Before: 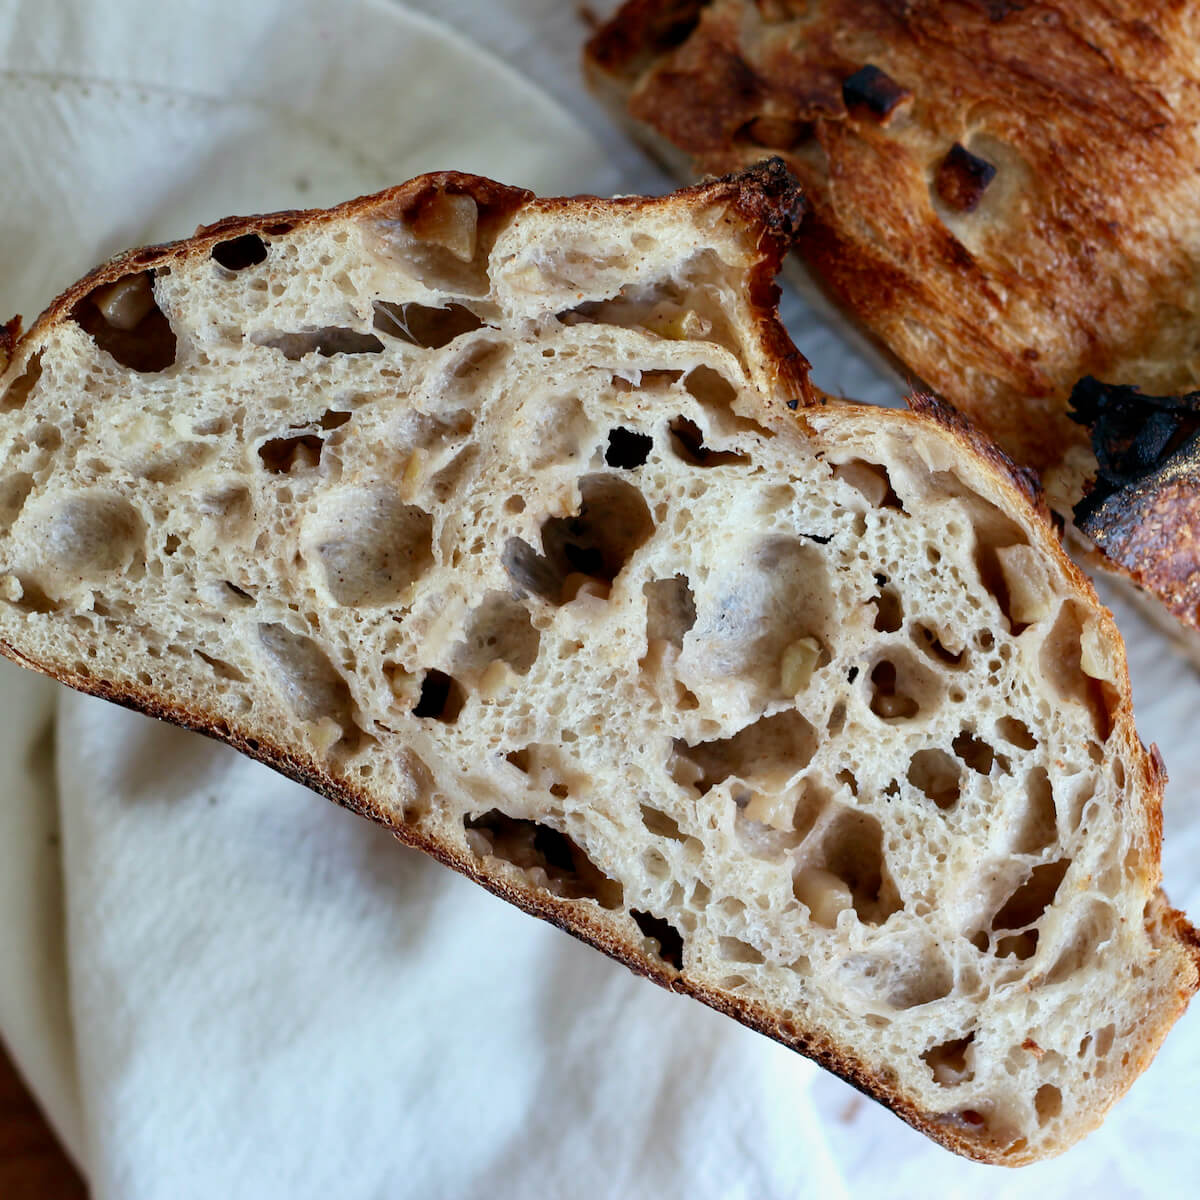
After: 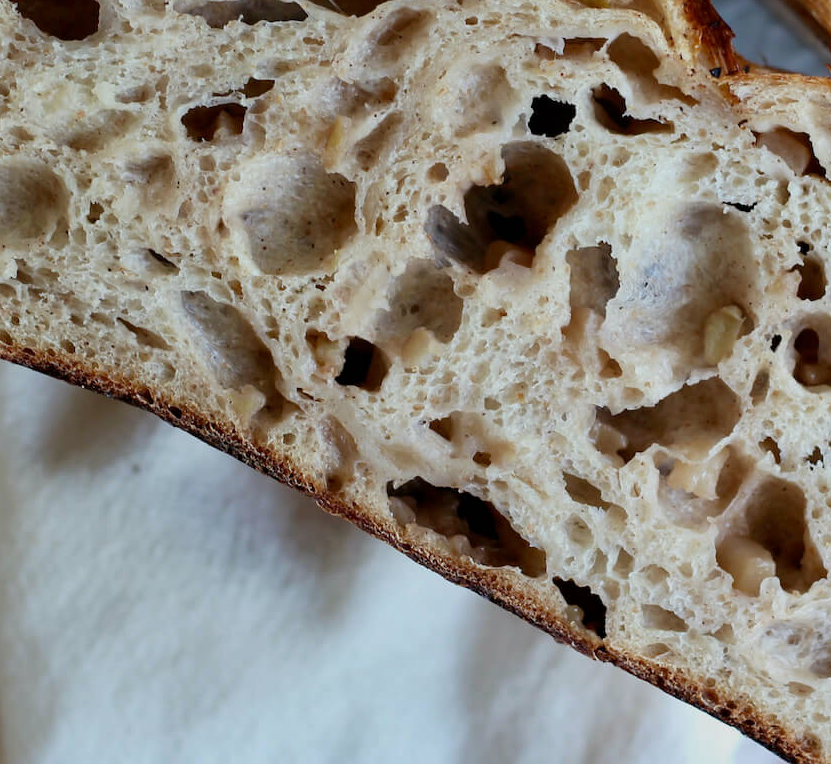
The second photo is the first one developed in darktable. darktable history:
crop: left 6.488%, top 27.668%, right 24.183%, bottom 8.656%
exposure: exposure -0.293 EV, compensate highlight preservation false
